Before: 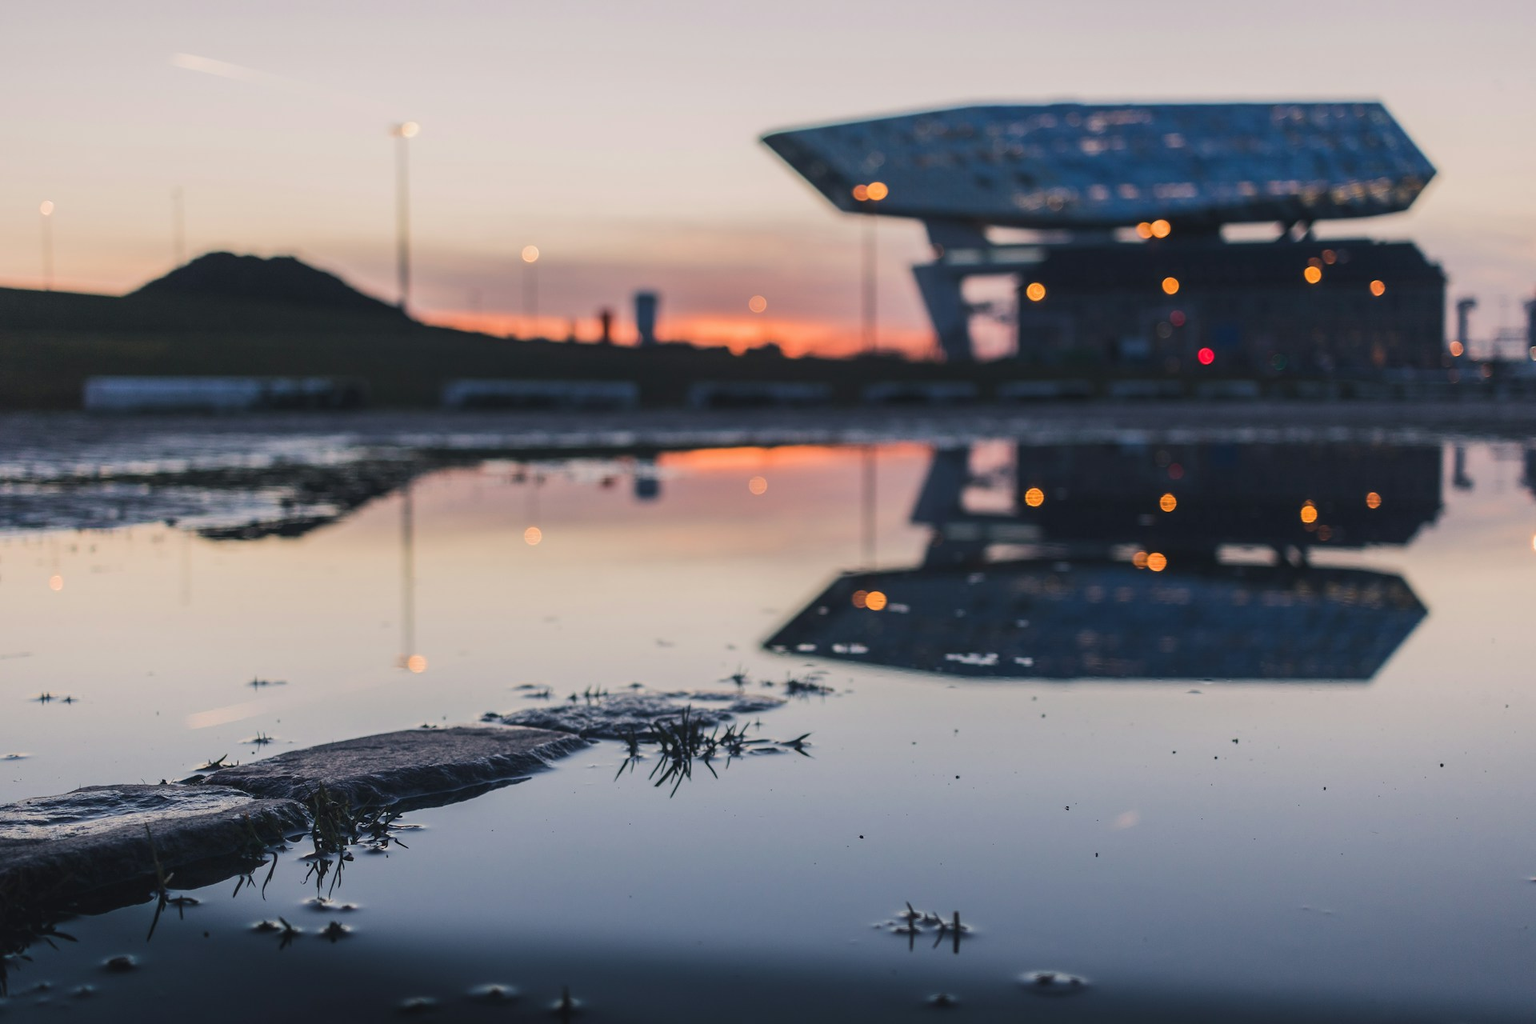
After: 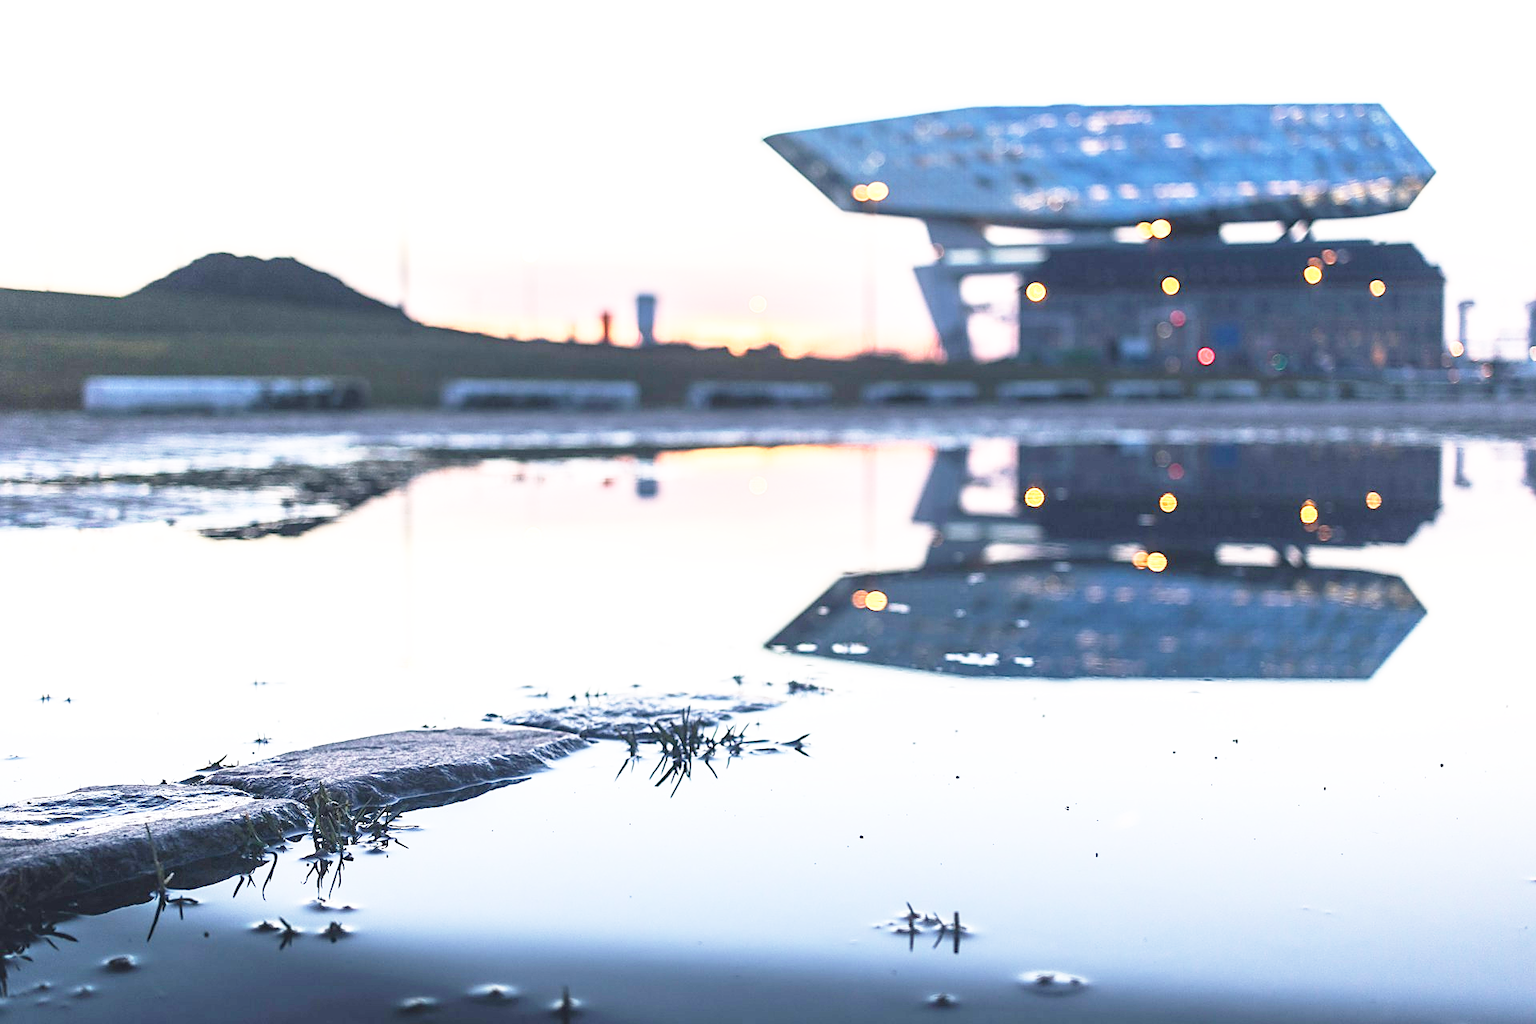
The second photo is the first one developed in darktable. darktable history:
sharpen: on, module defaults
base curve: curves: ch0 [(0, 0) (0.012, 0.01) (0.073, 0.168) (0.31, 0.711) (0.645, 0.957) (1, 1)], preserve colors none
contrast brightness saturation: contrast 0.03, brightness 0.06, saturation 0.13
white balance: red 0.974, blue 1.044
color correction: saturation 0.8
exposure: black level correction 0, exposure 1.1 EV, compensate highlight preservation false
